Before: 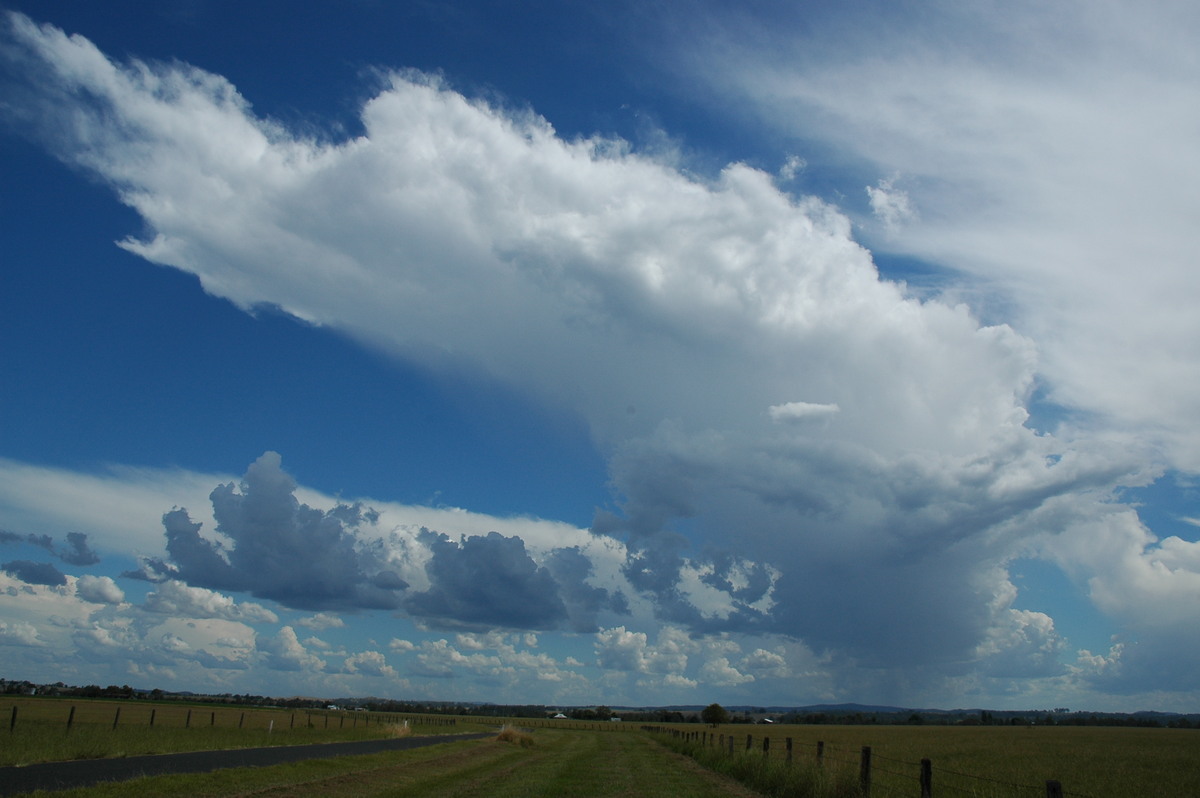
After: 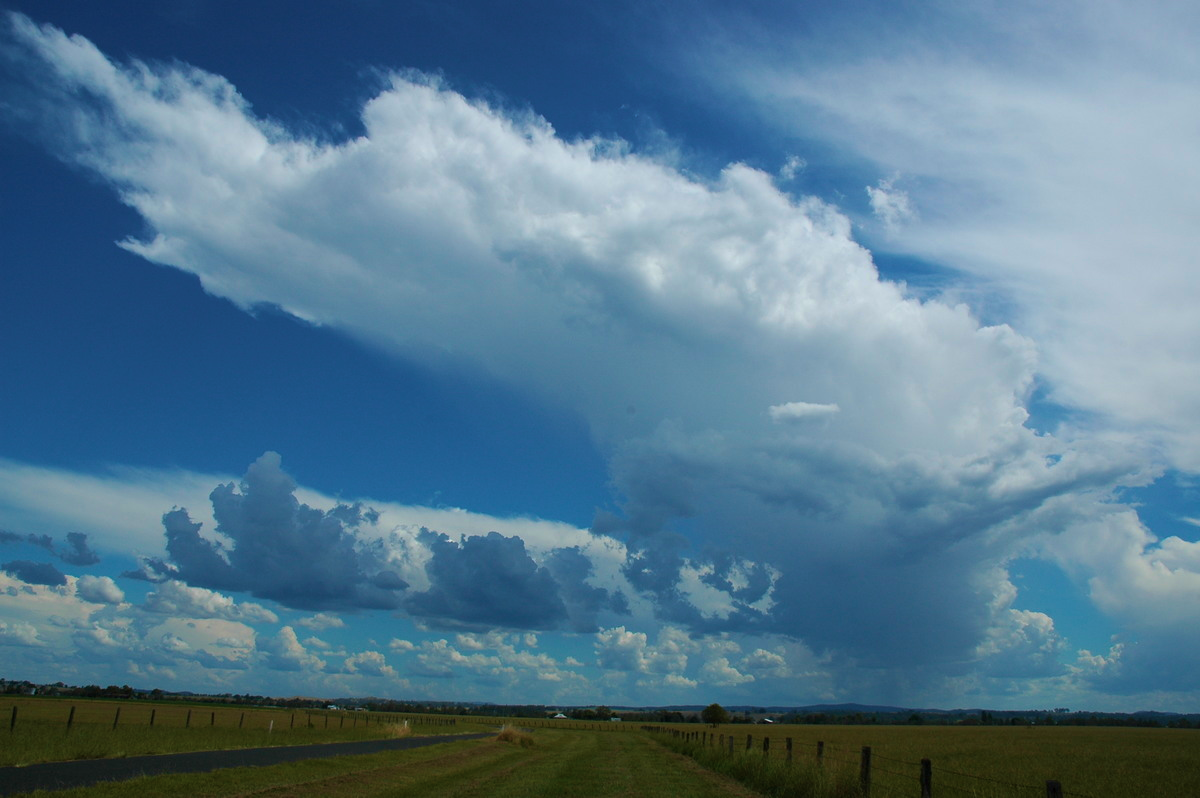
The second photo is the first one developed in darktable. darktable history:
velvia: strength 55.95%
